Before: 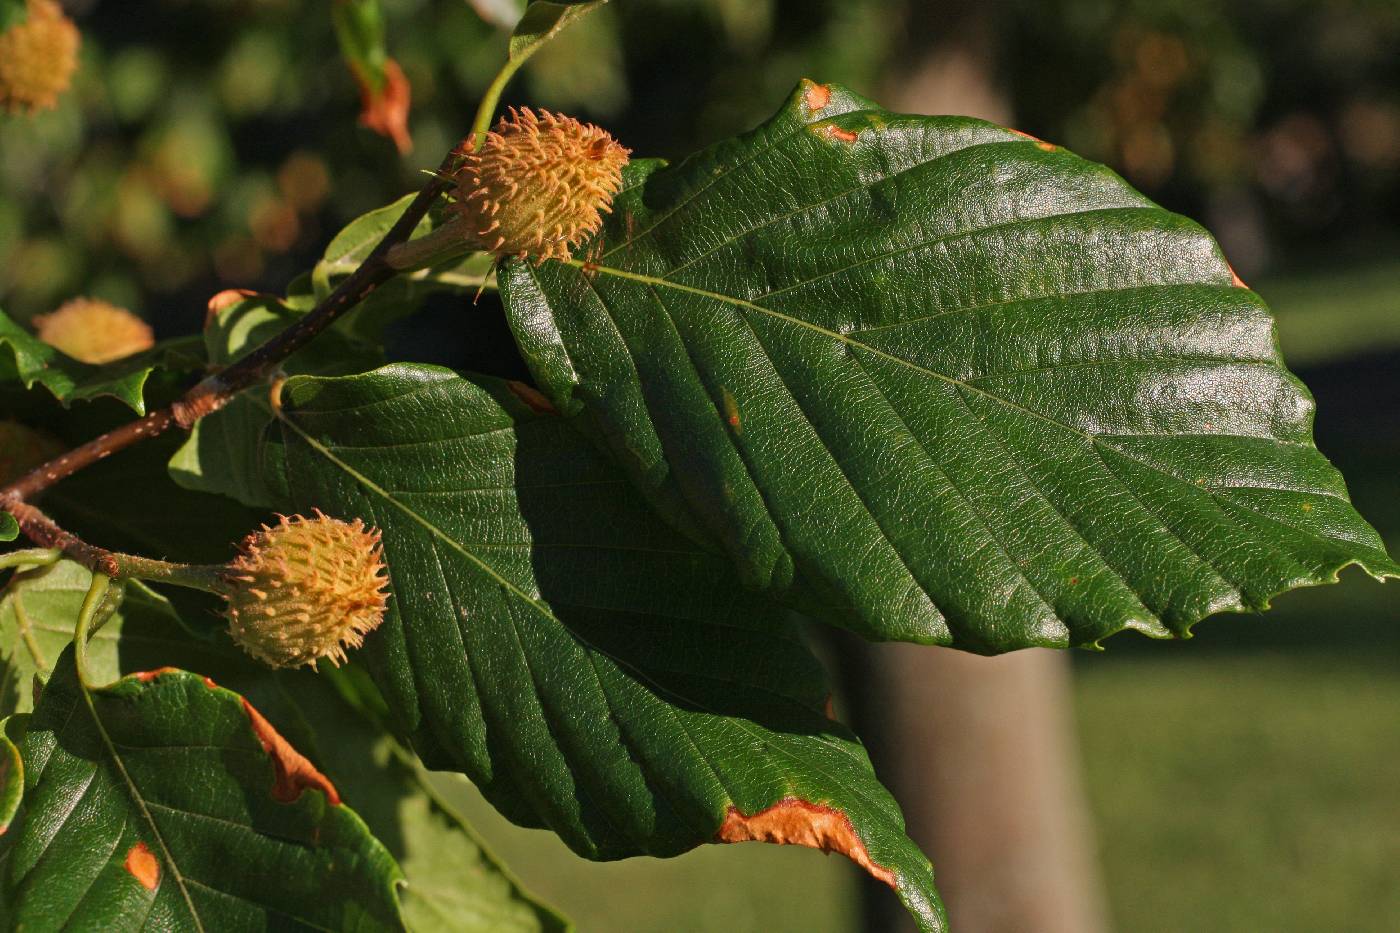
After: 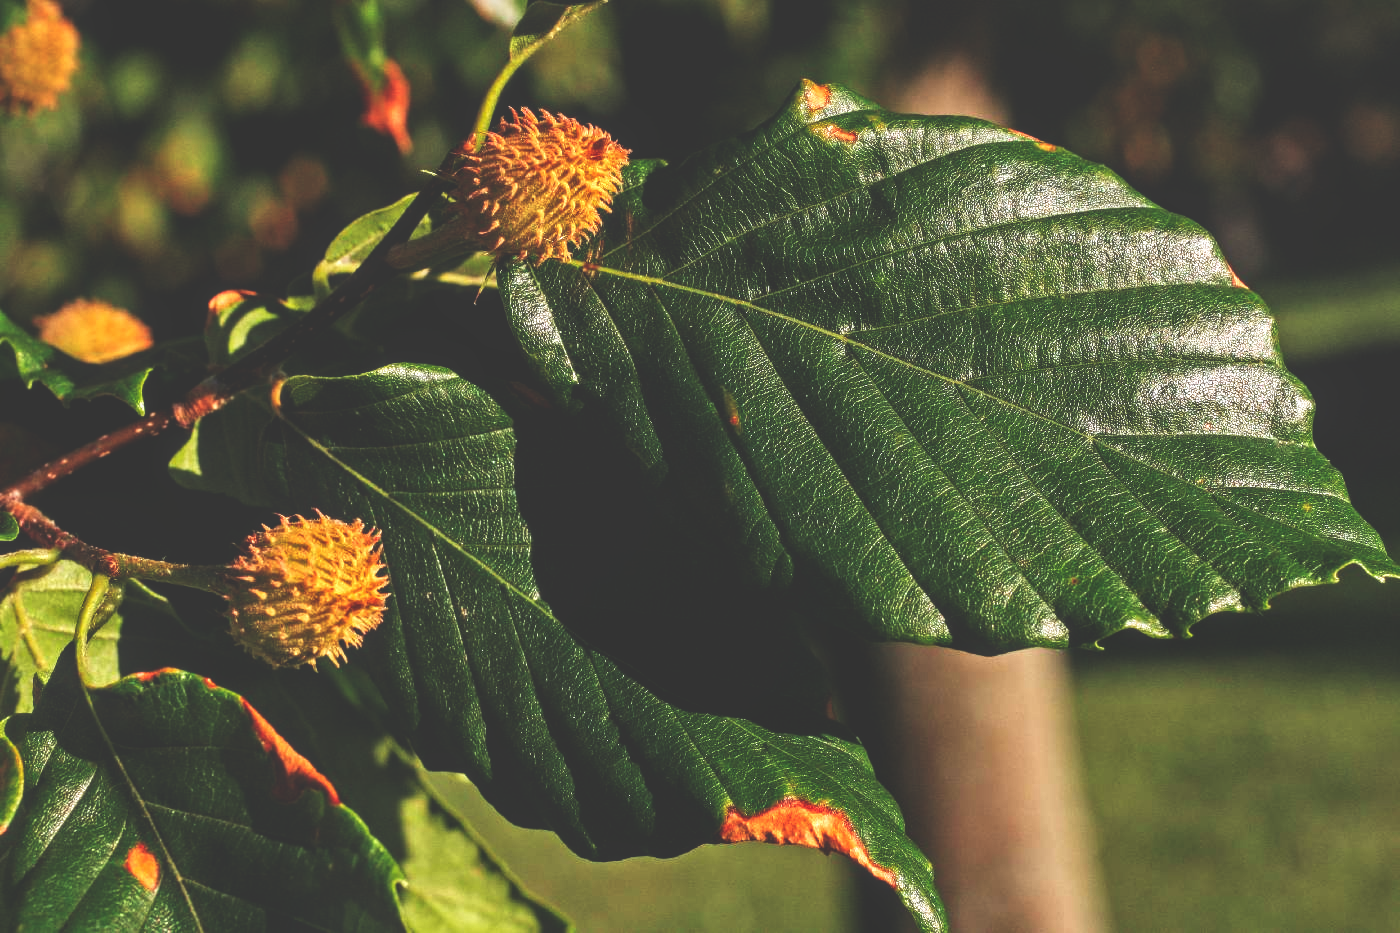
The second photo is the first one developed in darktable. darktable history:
base curve: curves: ch0 [(0, 0.036) (0.007, 0.037) (0.604, 0.887) (1, 1)], preserve colors none
local contrast: on, module defaults
exposure: black level correction 0.005, exposure 0.014 EV, compensate highlight preservation false
